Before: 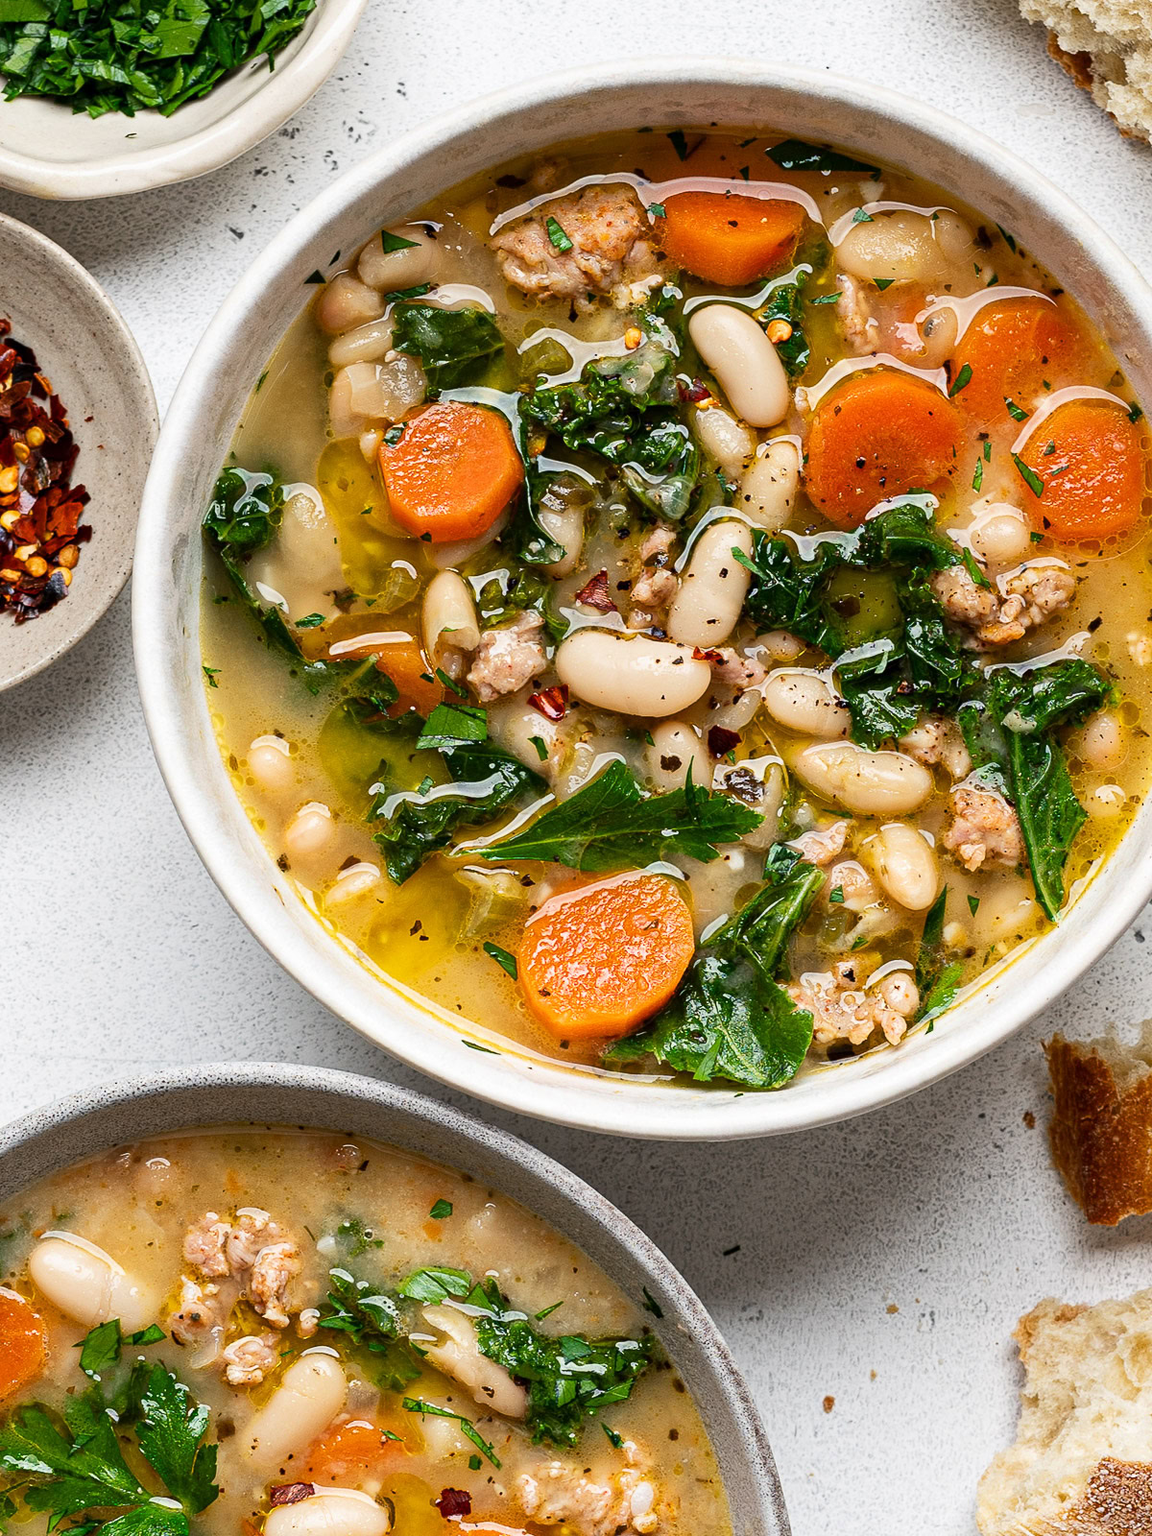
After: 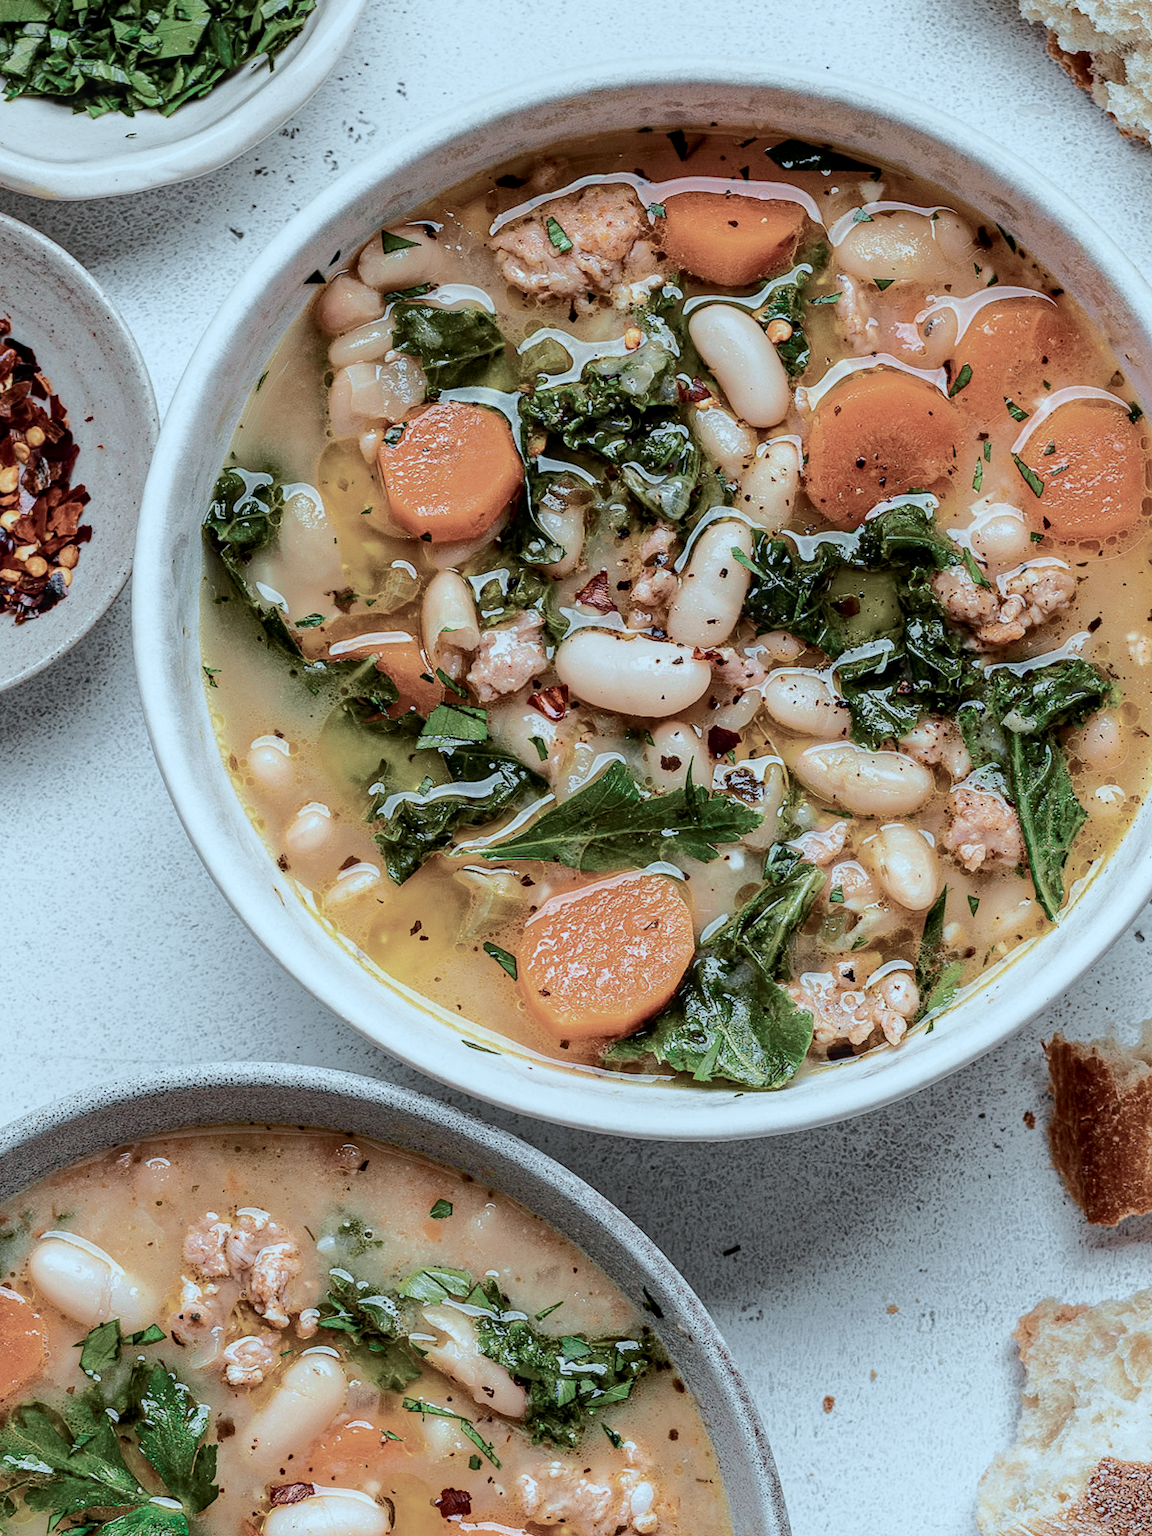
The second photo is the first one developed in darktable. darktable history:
local contrast: on, module defaults
color correction: highlights a* -12.43, highlights b* -17.83, saturation 0.71
tone equalizer: -8 EV 0.265 EV, -7 EV 0.444 EV, -6 EV 0.429 EV, -5 EV 0.244 EV, -3 EV -0.244 EV, -2 EV -0.392 EV, -1 EV -0.402 EV, +0 EV -0.275 EV, edges refinement/feathering 500, mask exposure compensation -1.57 EV, preserve details no
tone curve: curves: ch0 [(0, 0) (0.104, 0.061) (0.239, 0.201) (0.327, 0.317) (0.401, 0.443) (0.489, 0.566) (0.65, 0.68) (0.832, 0.858) (1, 0.977)]; ch1 [(0, 0) (0.161, 0.092) (0.35, 0.33) (0.379, 0.401) (0.447, 0.476) (0.495, 0.499) (0.515, 0.518) (0.534, 0.557) (0.602, 0.625) (0.712, 0.706) (1, 1)]; ch2 [(0, 0) (0.359, 0.372) (0.437, 0.437) (0.502, 0.501) (0.55, 0.534) (0.592, 0.601) (0.647, 0.64) (1, 1)], color space Lab, independent channels, preserve colors none
